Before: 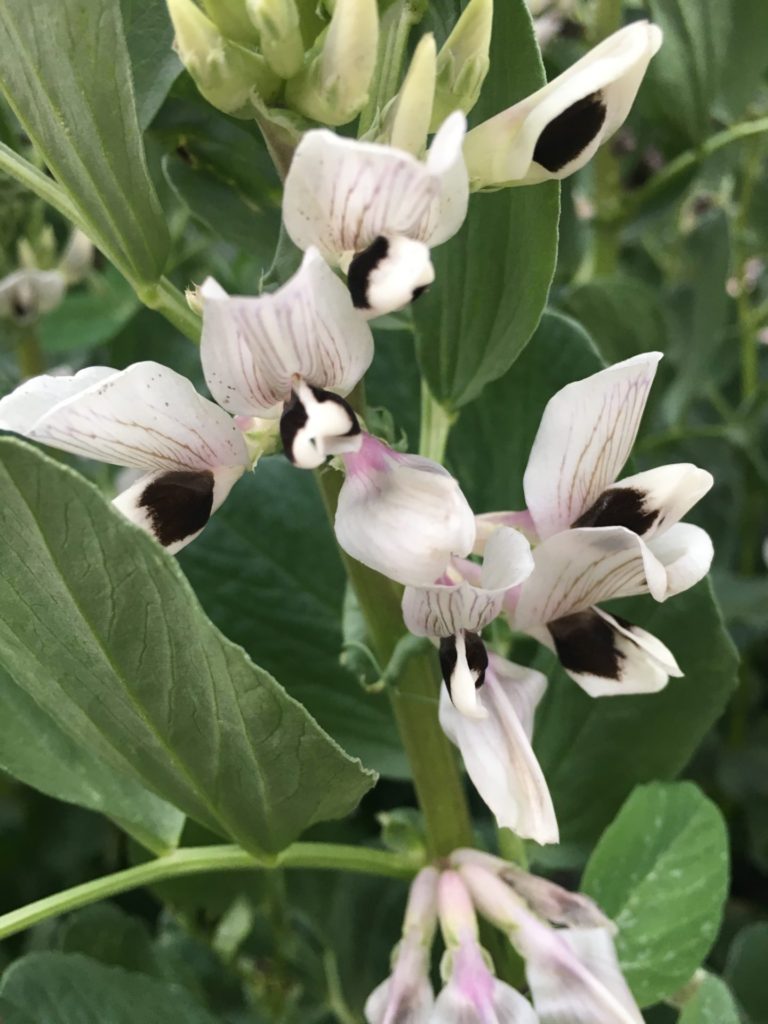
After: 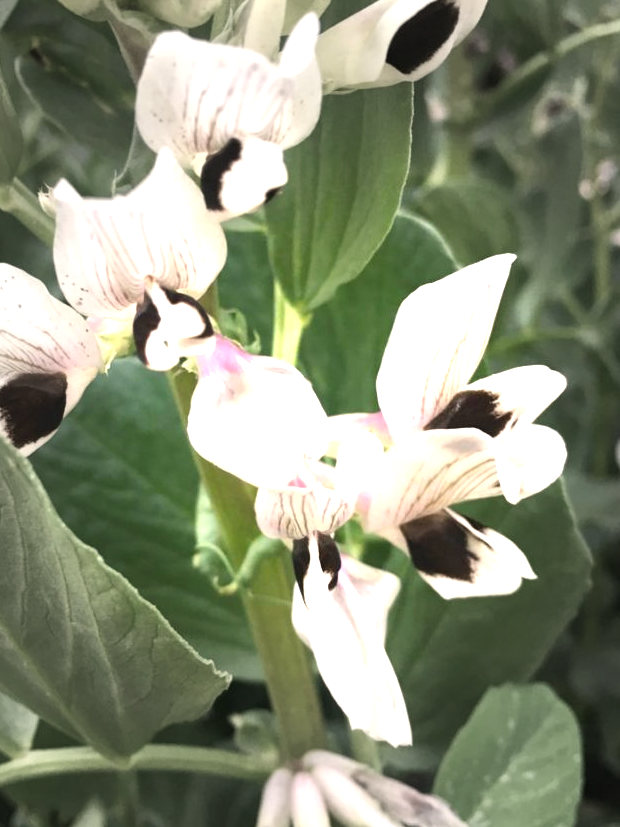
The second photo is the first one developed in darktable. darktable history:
crop: left 19.159%, top 9.58%, bottom 9.58%
color correction: highlights a* 3.84, highlights b* 5.07
shadows and highlights: radius 331.84, shadows 53.55, highlights -100, compress 94.63%, highlights color adjustment 73.23%, soften with gaussian
vignetting: fall-off start 40%, fall-off radius 40%
exposure: exposure 1.5 EV, compensate highlight preservation false
